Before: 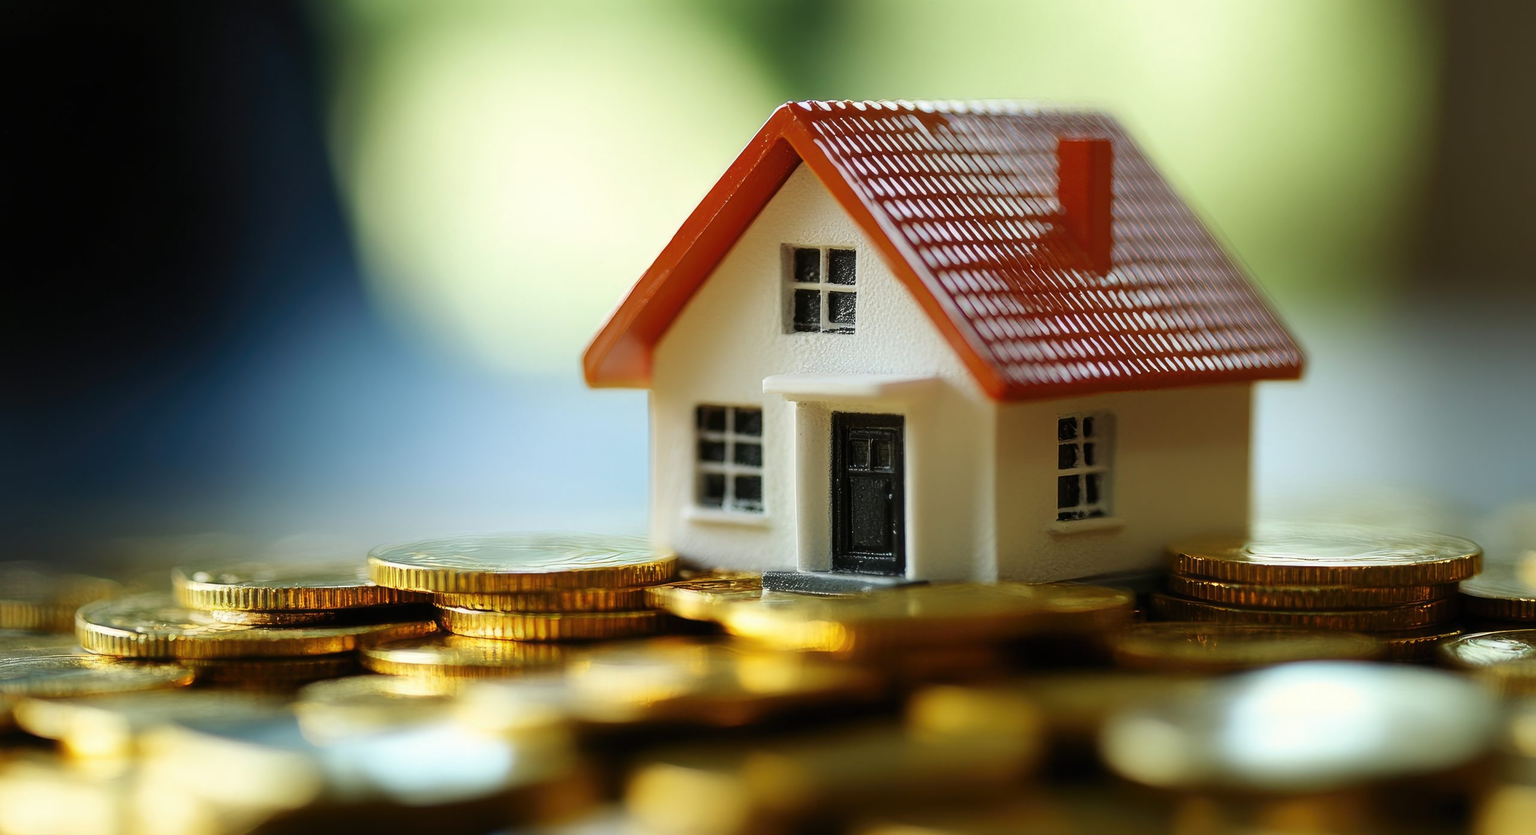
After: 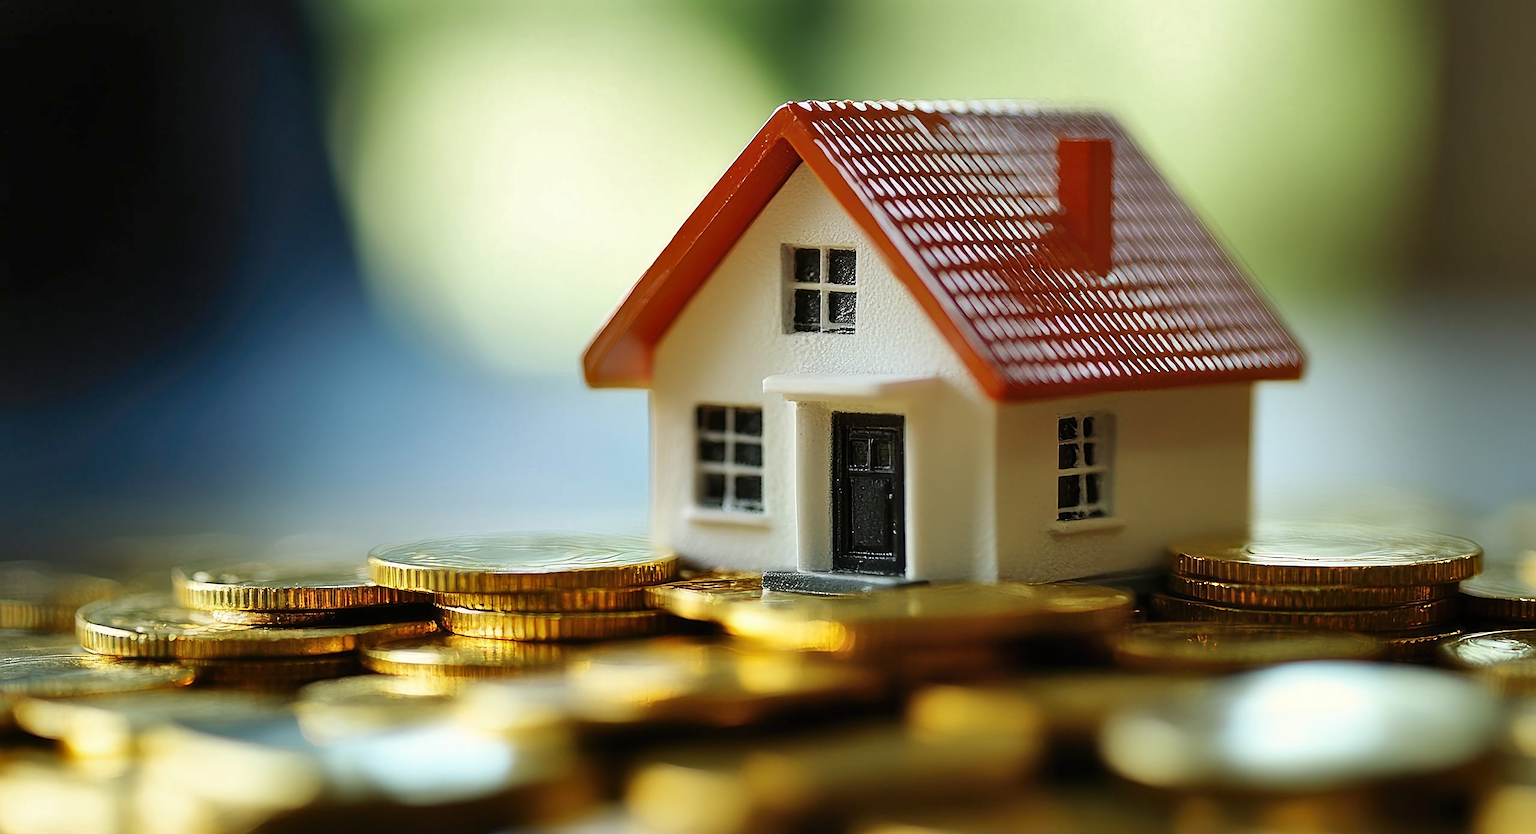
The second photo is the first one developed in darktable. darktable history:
sharpen: on, module defaults
shadows and highlights: highlights color adjustment 0%, soften with gaussian
